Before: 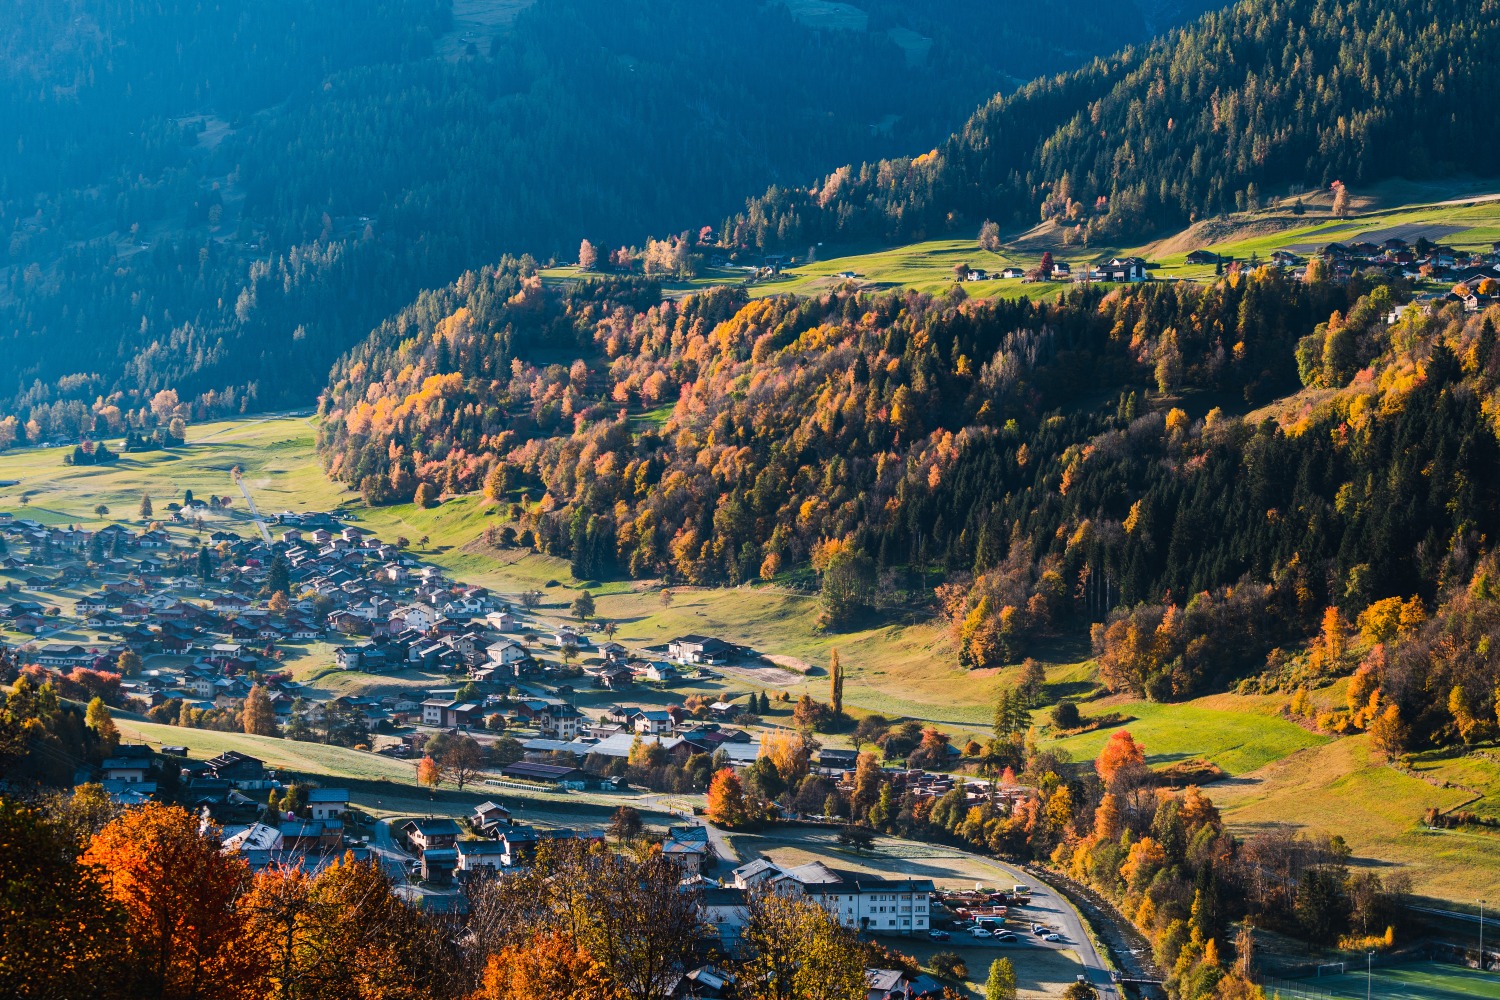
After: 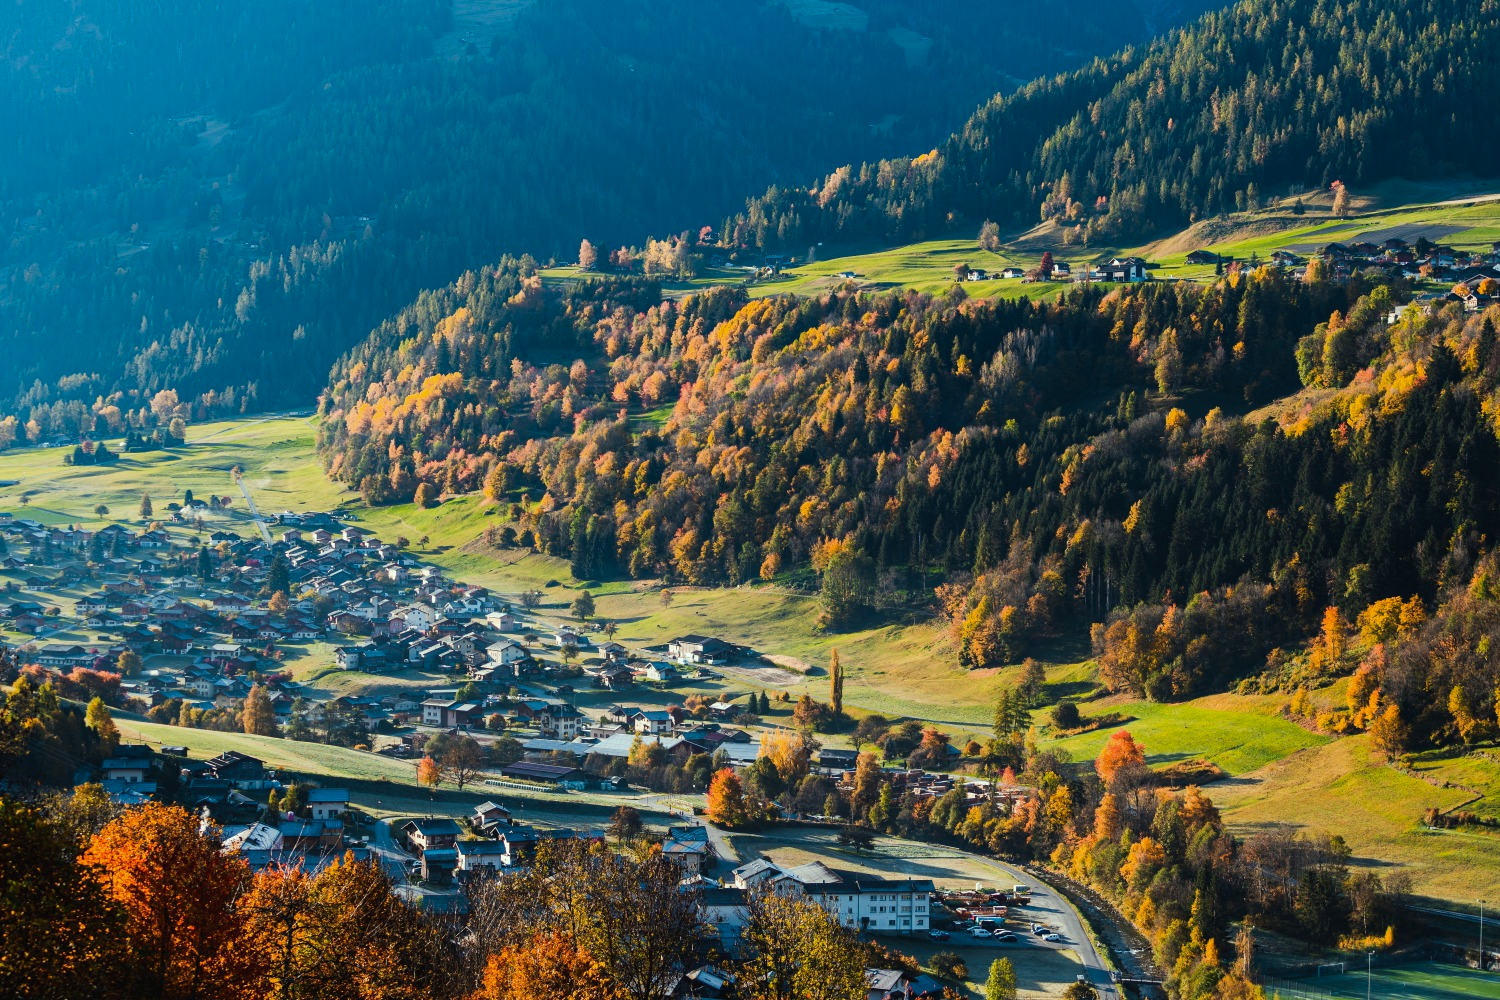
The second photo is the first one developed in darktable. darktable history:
color correction: highlights a* -8, highlights b* 3.1
tone equalizer: on, module defaults
